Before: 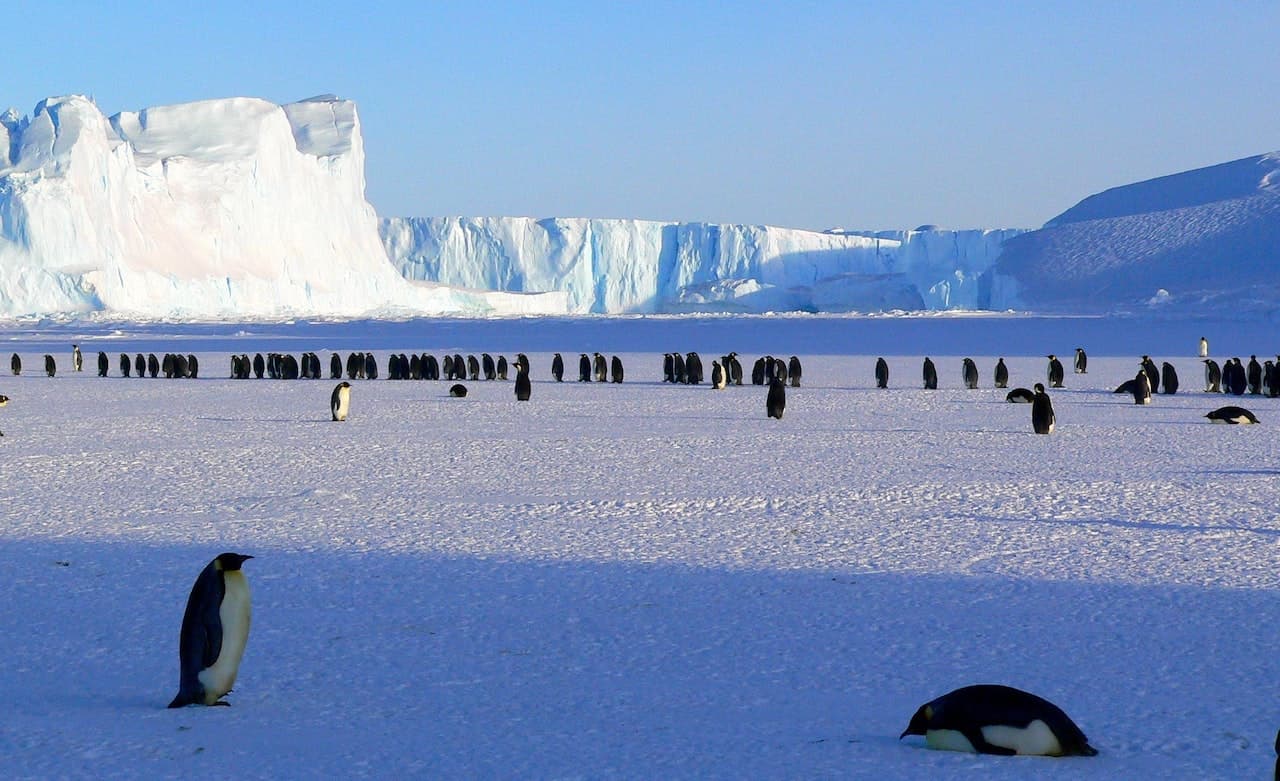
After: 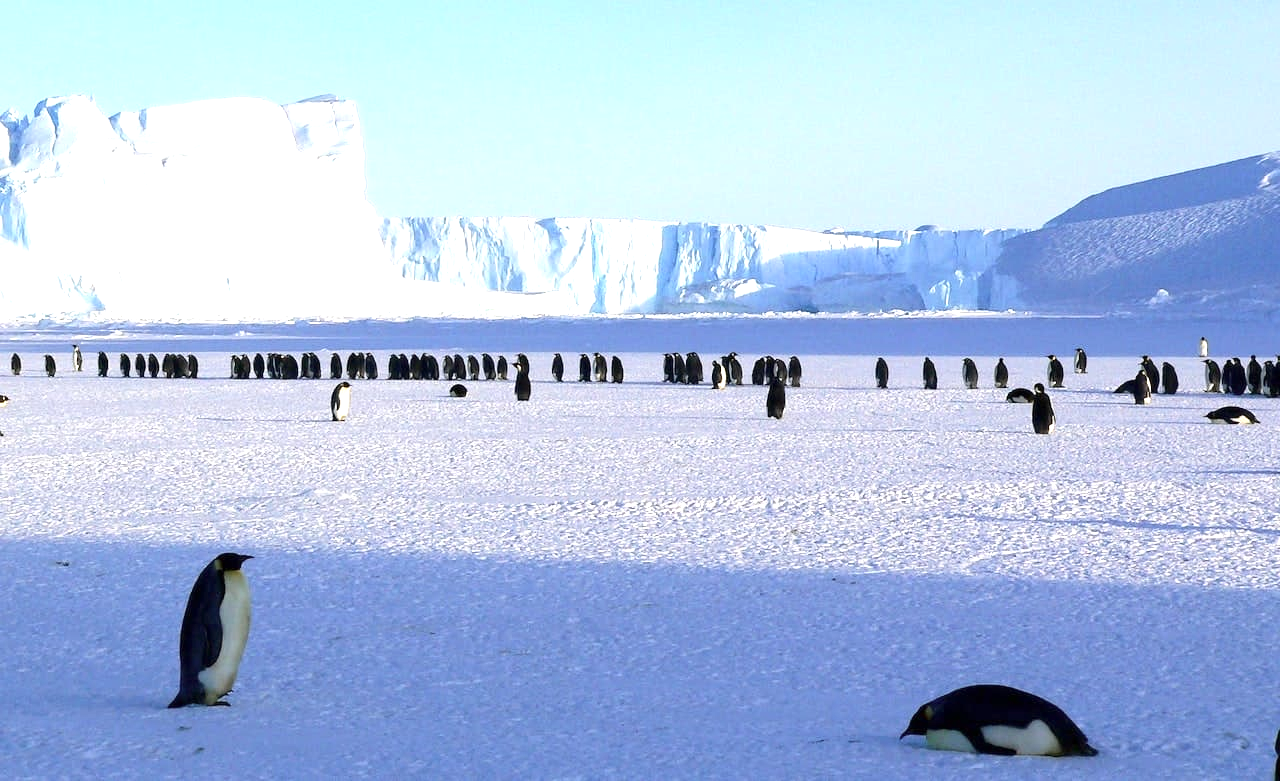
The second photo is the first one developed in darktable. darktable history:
contrast brightness saturation: contrast 0.061, brightness -0.013, saturation -0.232
exposure: exposure 1 EV, compensate highlight preservation false
